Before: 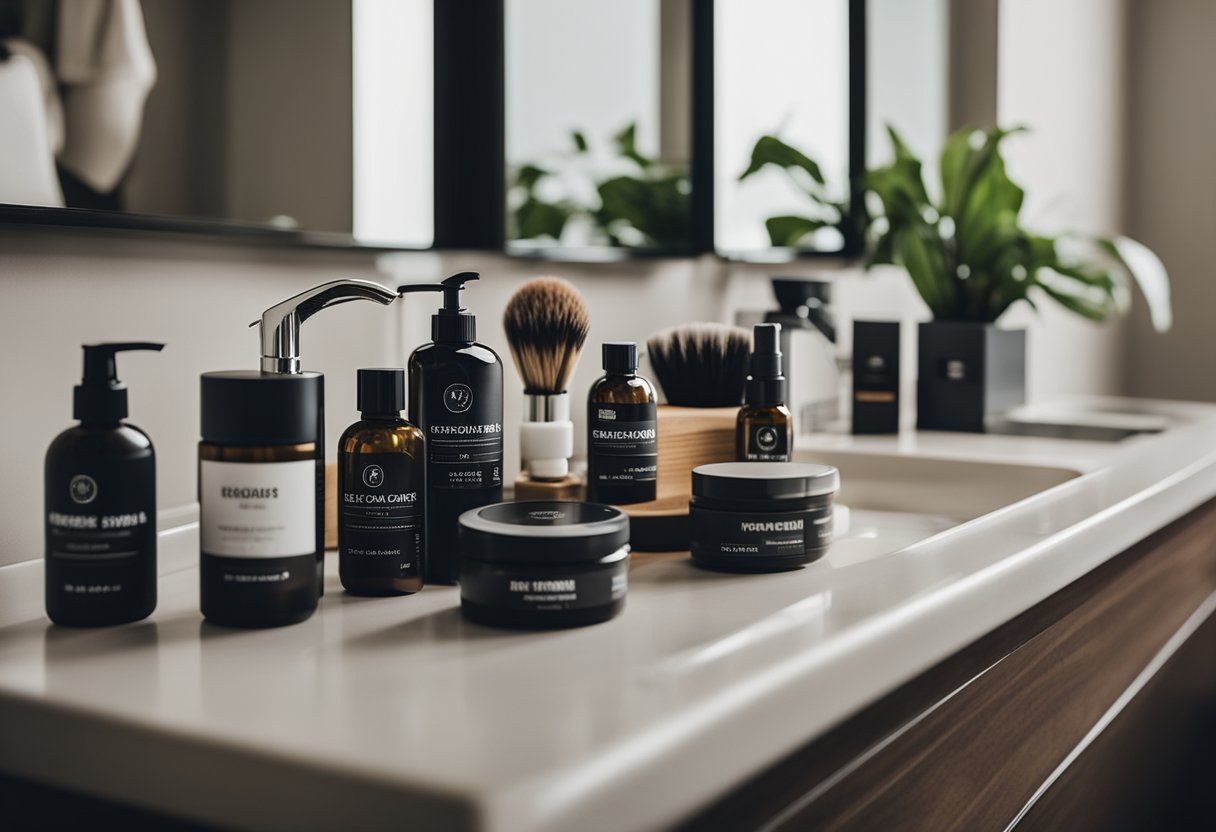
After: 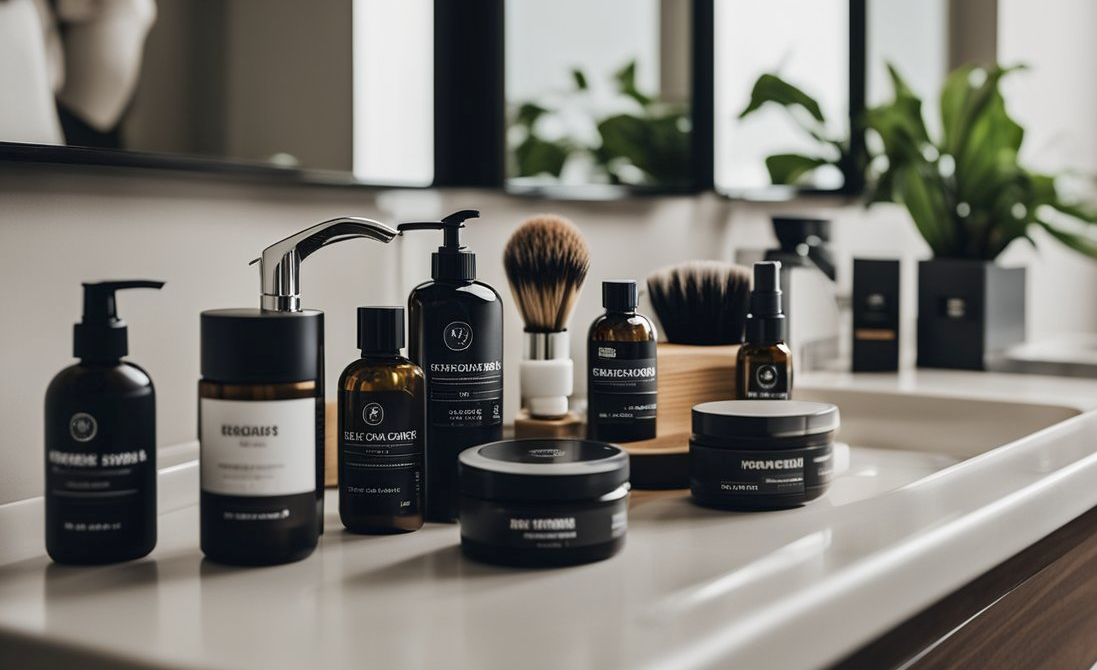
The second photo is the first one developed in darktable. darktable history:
crop: top 7.49%, right 9.717%, bottom 11.943%
exposure: black level correction 0.002, compensate highlight preservation false
